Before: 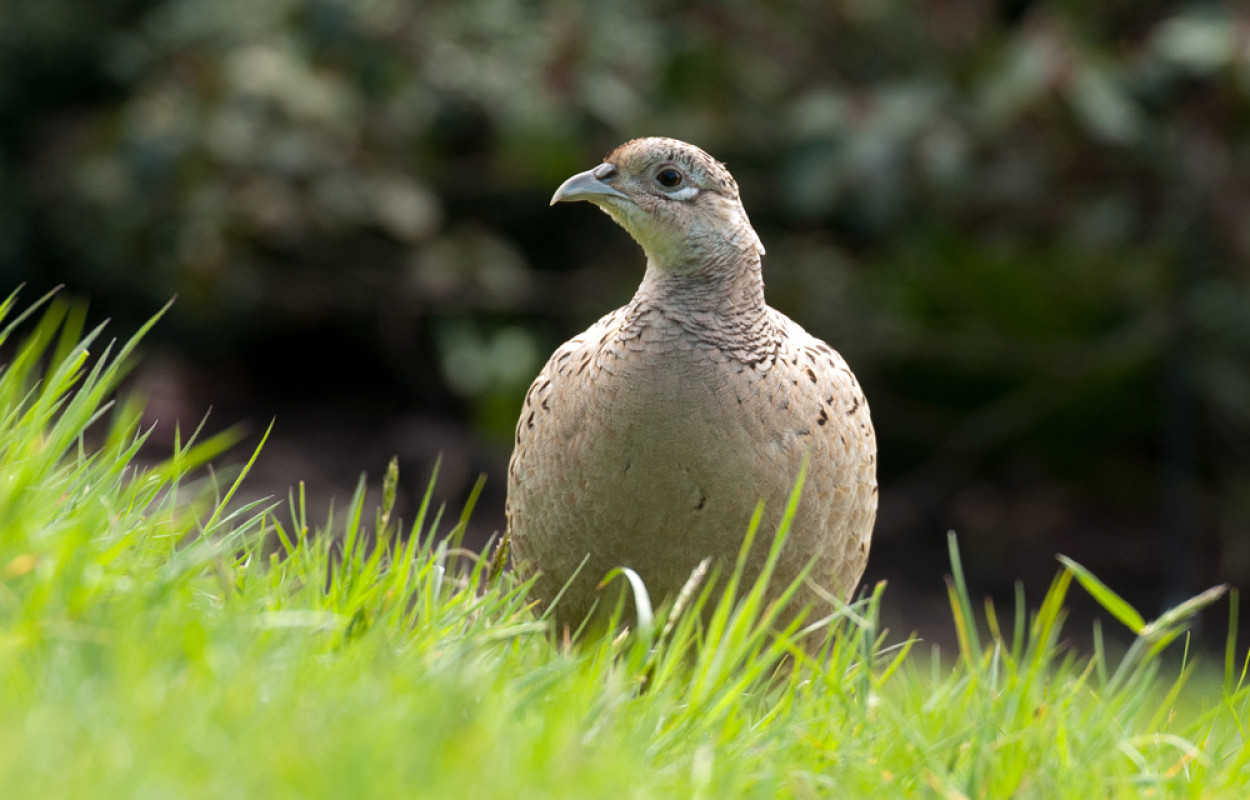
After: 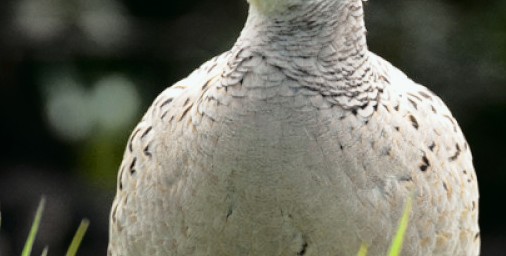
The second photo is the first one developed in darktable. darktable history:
crop: left 31.856%, top 31.865%, right 27.616%, bottom 36.112%
color correction: highlights b* 0.057, saturation 0.992
tone curve: curves: ch0 [(0.014, 0.013) (0.088, 0.043) (0.208, 0.176) (0.257, 0.267) (0.406, 0.483) (0.489, 0.556) (0.667, 0.73) (0.793, 0.851) (0.994, 0.974)]; ch1 [(0, 0) (0.161, 0.092) (0.35, 0.33) (0.392, 0.392) (0.457, 0.467) (0.505, 0.497) (0.537, 0.518) (0.553, 0.53) (0.58, 0.567) (0.739, 0.697) (1, 1)]; ch2 [(0, 0) (0.346, 0.362) (0.448, 0.419) (0.502, 0.499) (0.533, 0.517) (0.556, 0.533) (0.629, 0.619) (0.717, 0.678) (1, 1)], color space Lab, independent channels, preserve colors none
